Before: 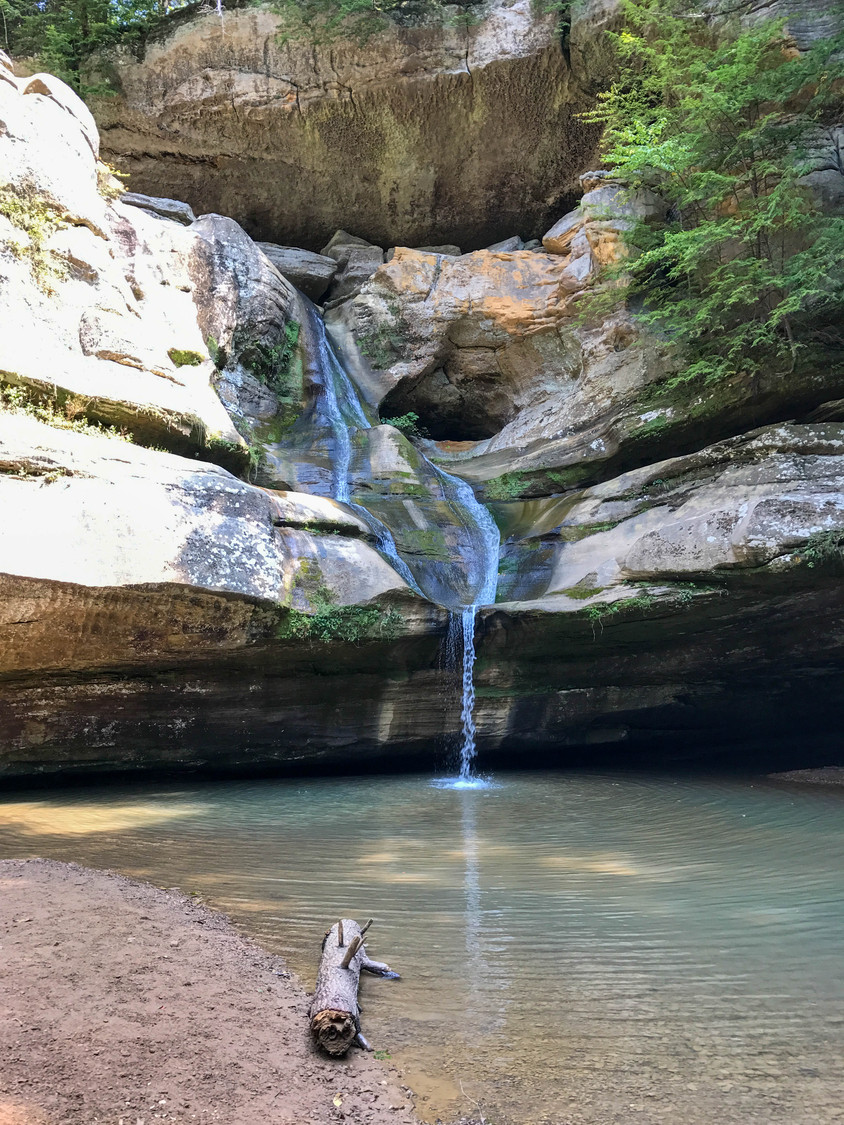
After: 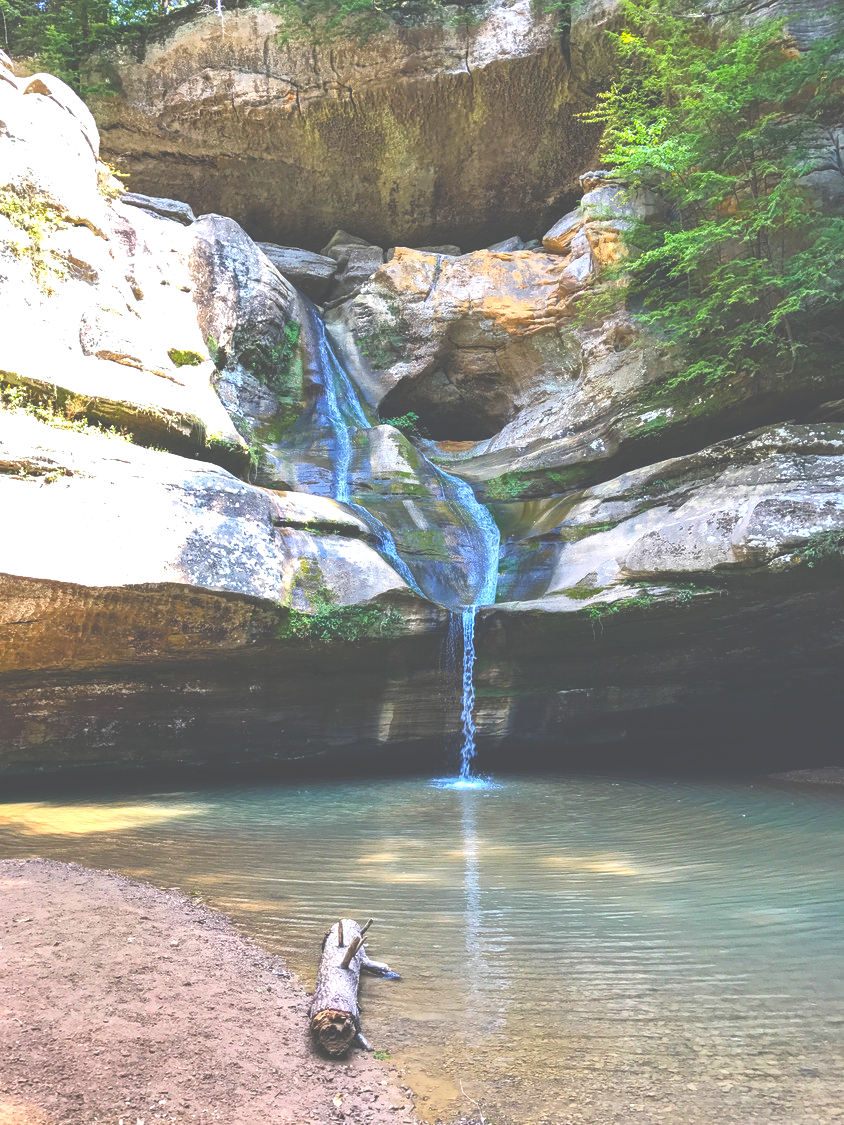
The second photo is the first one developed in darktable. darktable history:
tone equalizer: on, module defaults
color balance rgb: global offset › luminance 0.755%, linear chroma grading › global chroma 14.537%, perceptual saturation grading › global saturation 39.906%, perceptual saturation grading › highlights -25.889%, perceptual saturation grading › mid-tones 35.413%, perceptual saturation grading › shadows 34.555%, perceptual brilliance grading › global brilliance 15.403%, perceptual brilliance grading › shadows -35.225%, global vibrance 9.817%
exposure: black level correction -0.087, compensate highlight preservation false
